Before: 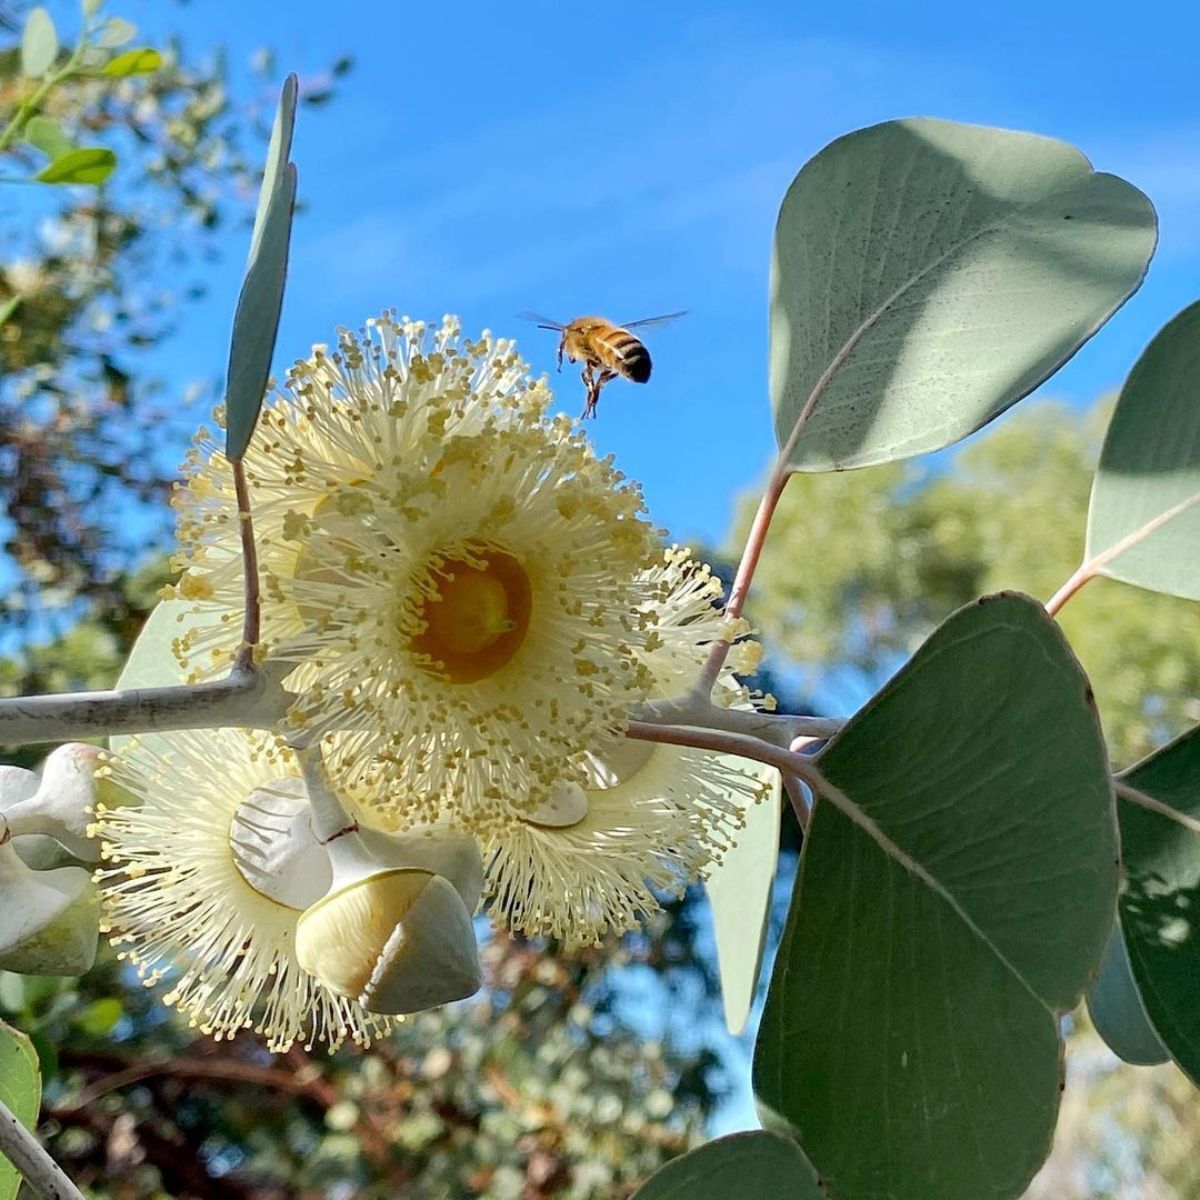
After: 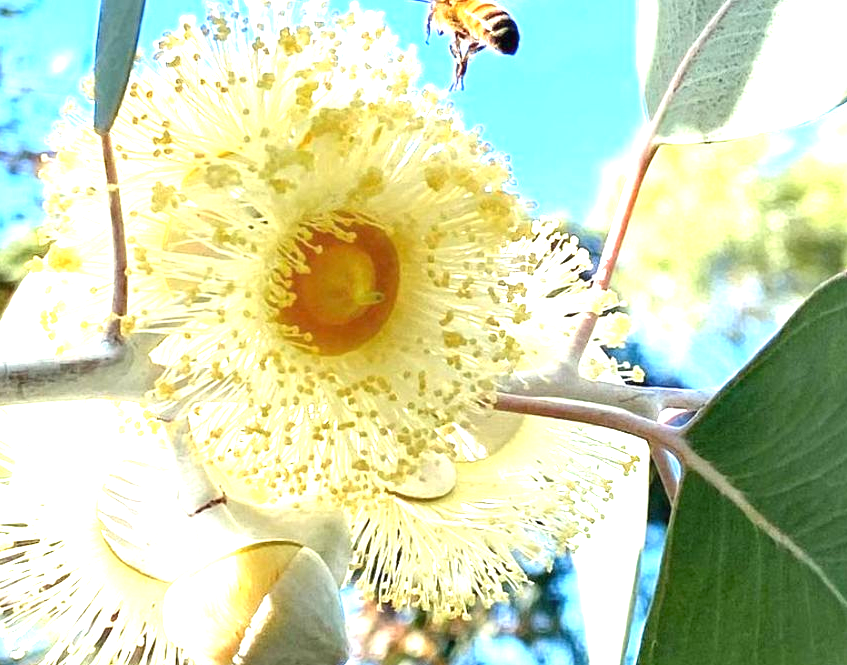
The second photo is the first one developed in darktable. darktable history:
exposure: black level correction 0, exposure 1.753 EV, compensate highlight preservation false
crop: left 11.036%, top 27.349%, right 18.304%, bottom 17.179%
